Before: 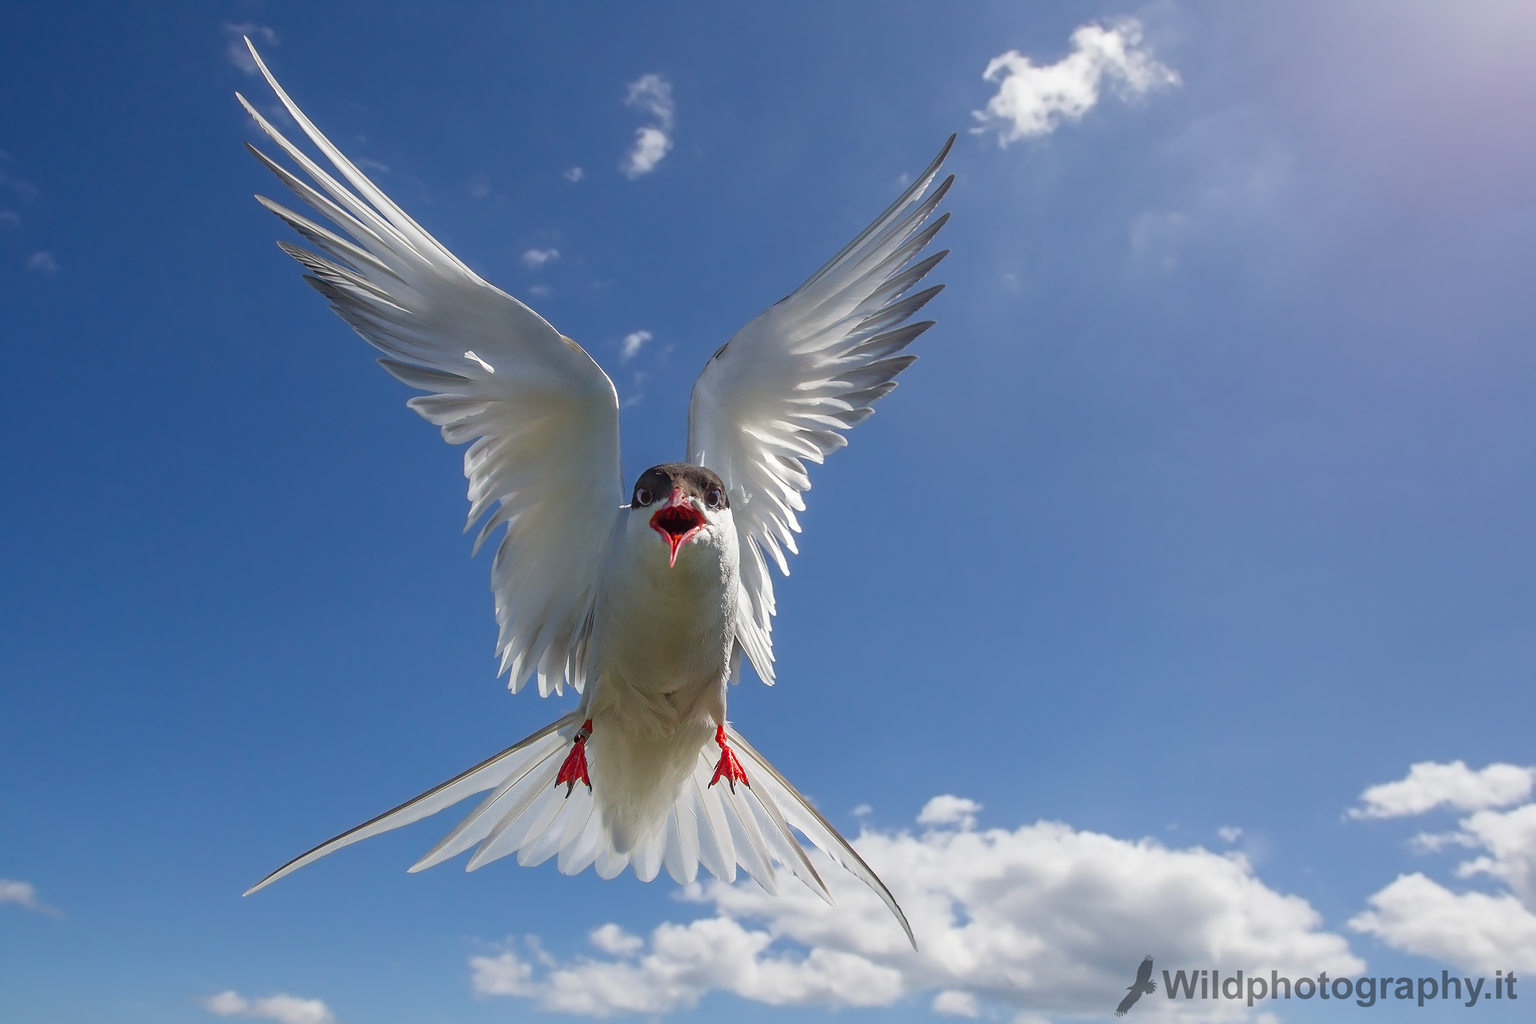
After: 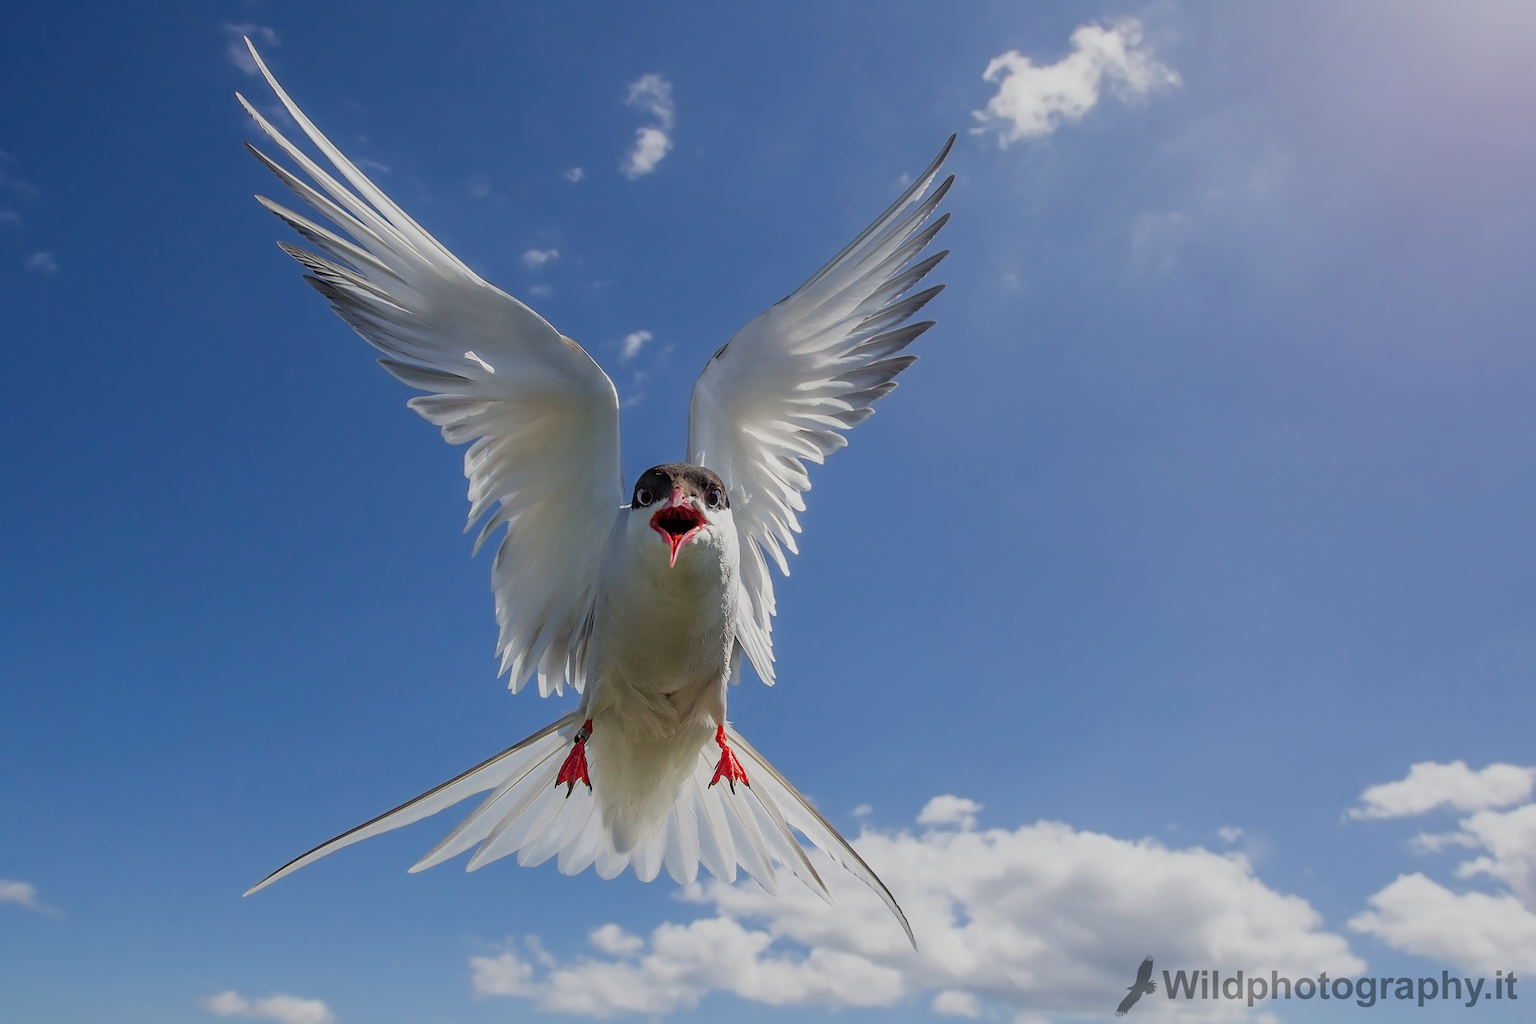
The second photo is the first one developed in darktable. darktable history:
filmic rgb: black relative exposure -7.65 EV, white relative exposure 4.56 EV, hardness 3.61, contrast 1.057
